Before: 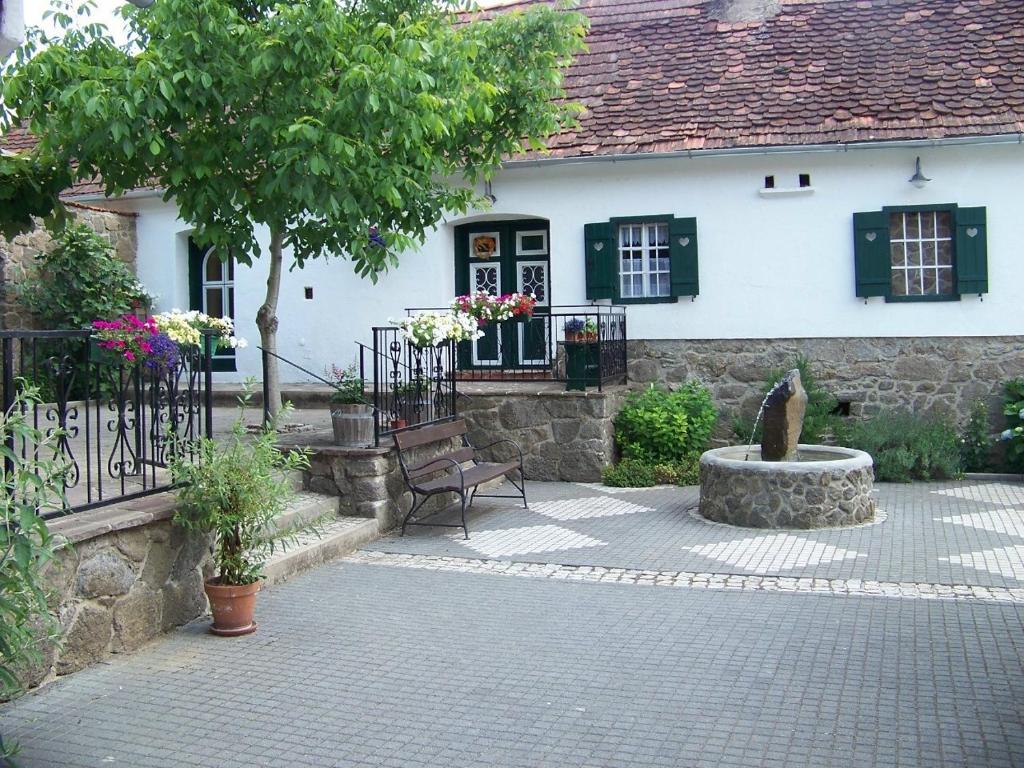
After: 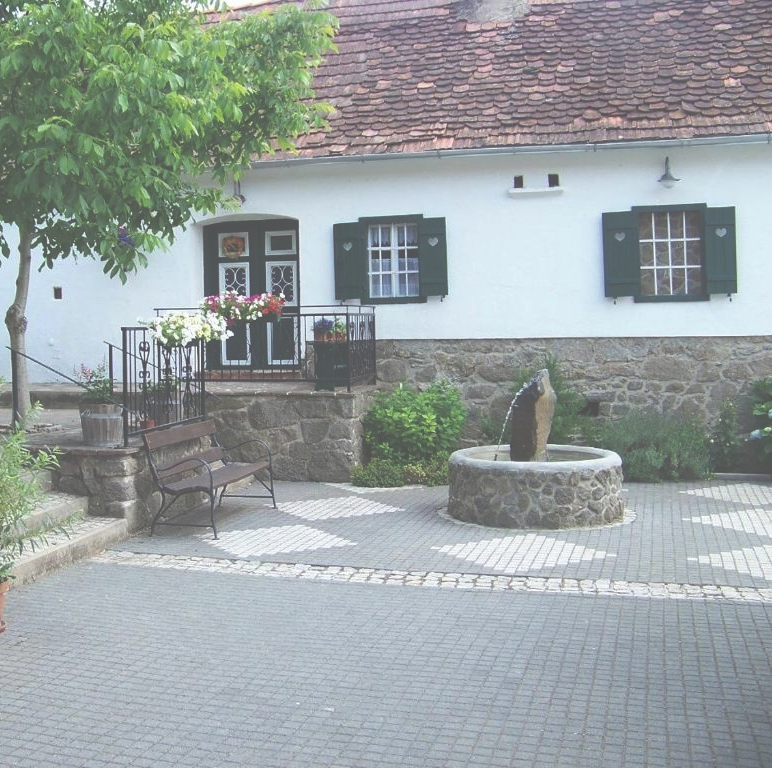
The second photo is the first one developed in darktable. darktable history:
crop and rotate: left 24.6%
exposure: black level correction -0.087, compensate highlight preservation false
